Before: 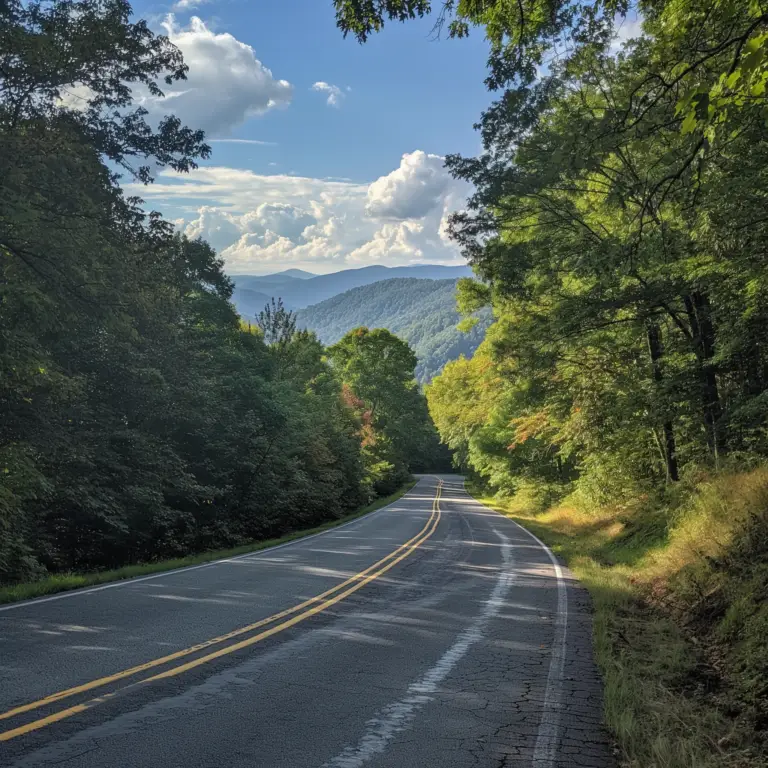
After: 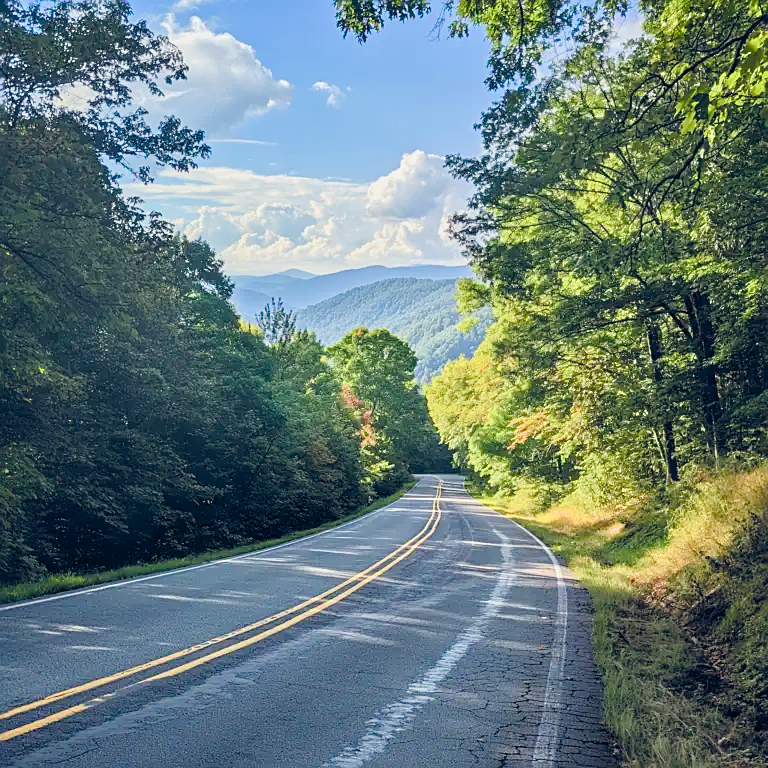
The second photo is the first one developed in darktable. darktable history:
tone equalizer: -7 EV 0.146 EV, -6 EV 0.593 EV, -5 EV 1.18 EV, -4 EV 1.31 EV, -3 EV 1.16 EV, -2 EV 0.6 EV, -1 EV 0.148 EV, edges refinement/feathering 500, mask exposure compensation -1.57 EV, preserve details guided filter
filmic rgb: black relative exposure -9.63 EV, white relative exposure 3.06 EV, hardness 6.08
sharpen: on, module defaults
shadows and highlights: radius 126.88, shadows 30.52, highlights -30.68, low approximation 0.01, soften with gaussian
color balance rgb: global offset › luminance 0.378%, global offset › chroma 0.212%, global offset › hue 255.15°, perceptual saturation grading › global saturation 0.638%, perceptual saturation grading › highlights -16.678%, perceptual saturation grading › mid-tones 33.134%, perceptual saturation grading › shadows 50.318%, global vibrance 20%
